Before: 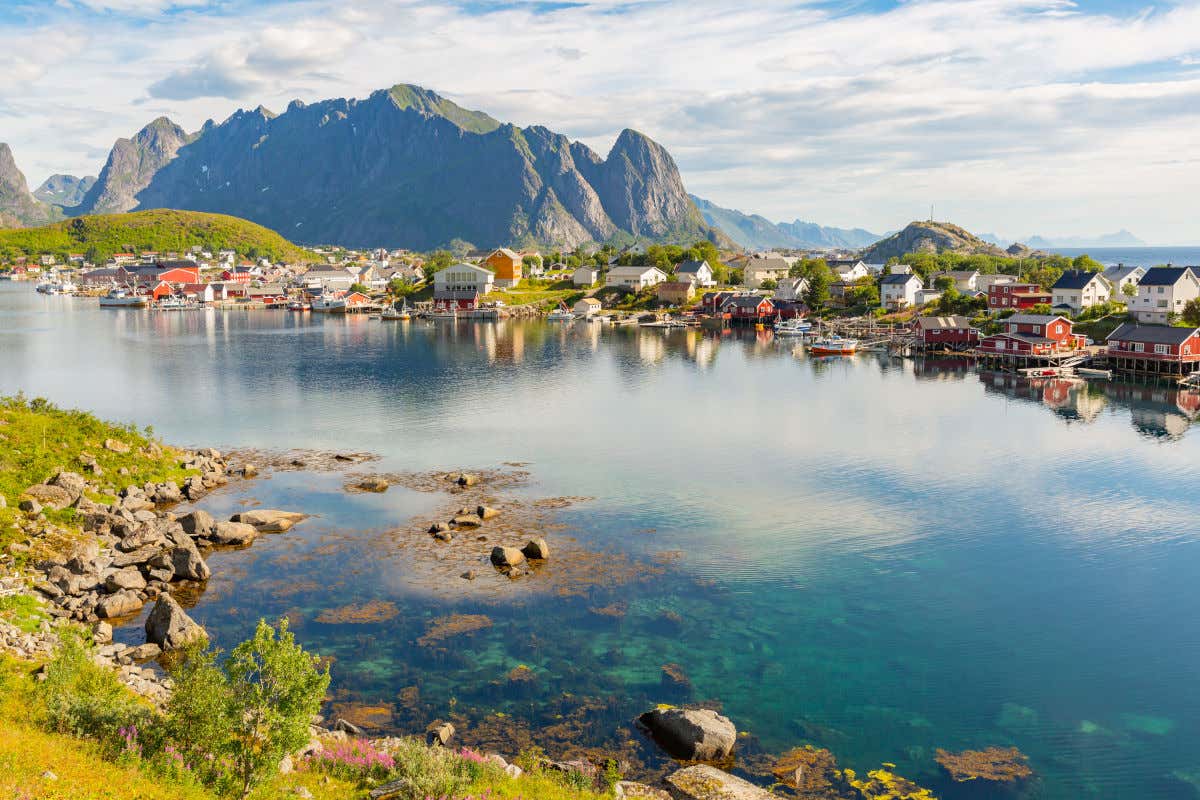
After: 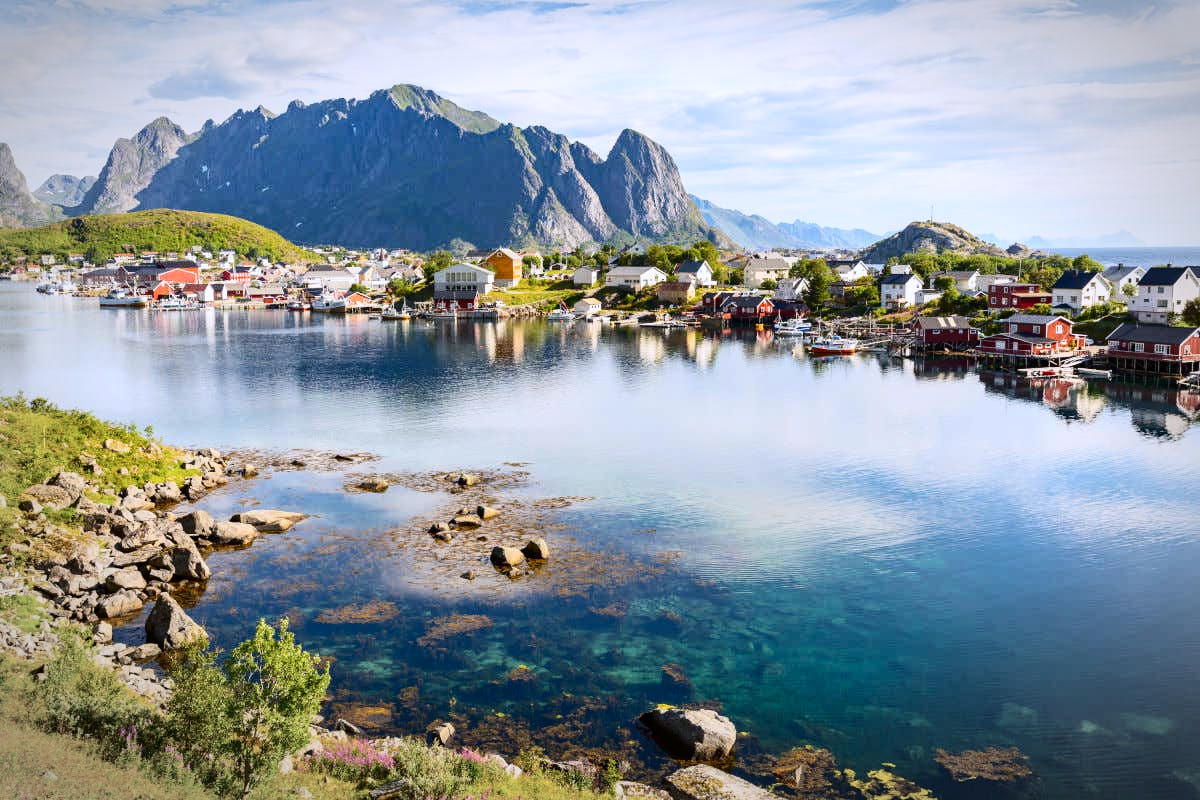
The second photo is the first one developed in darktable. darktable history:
contrast brightness saturation: contrast 0.28
vignetting: automatic ratio true
white balance: red 0.967, blue 1.119, emerald 0.756
